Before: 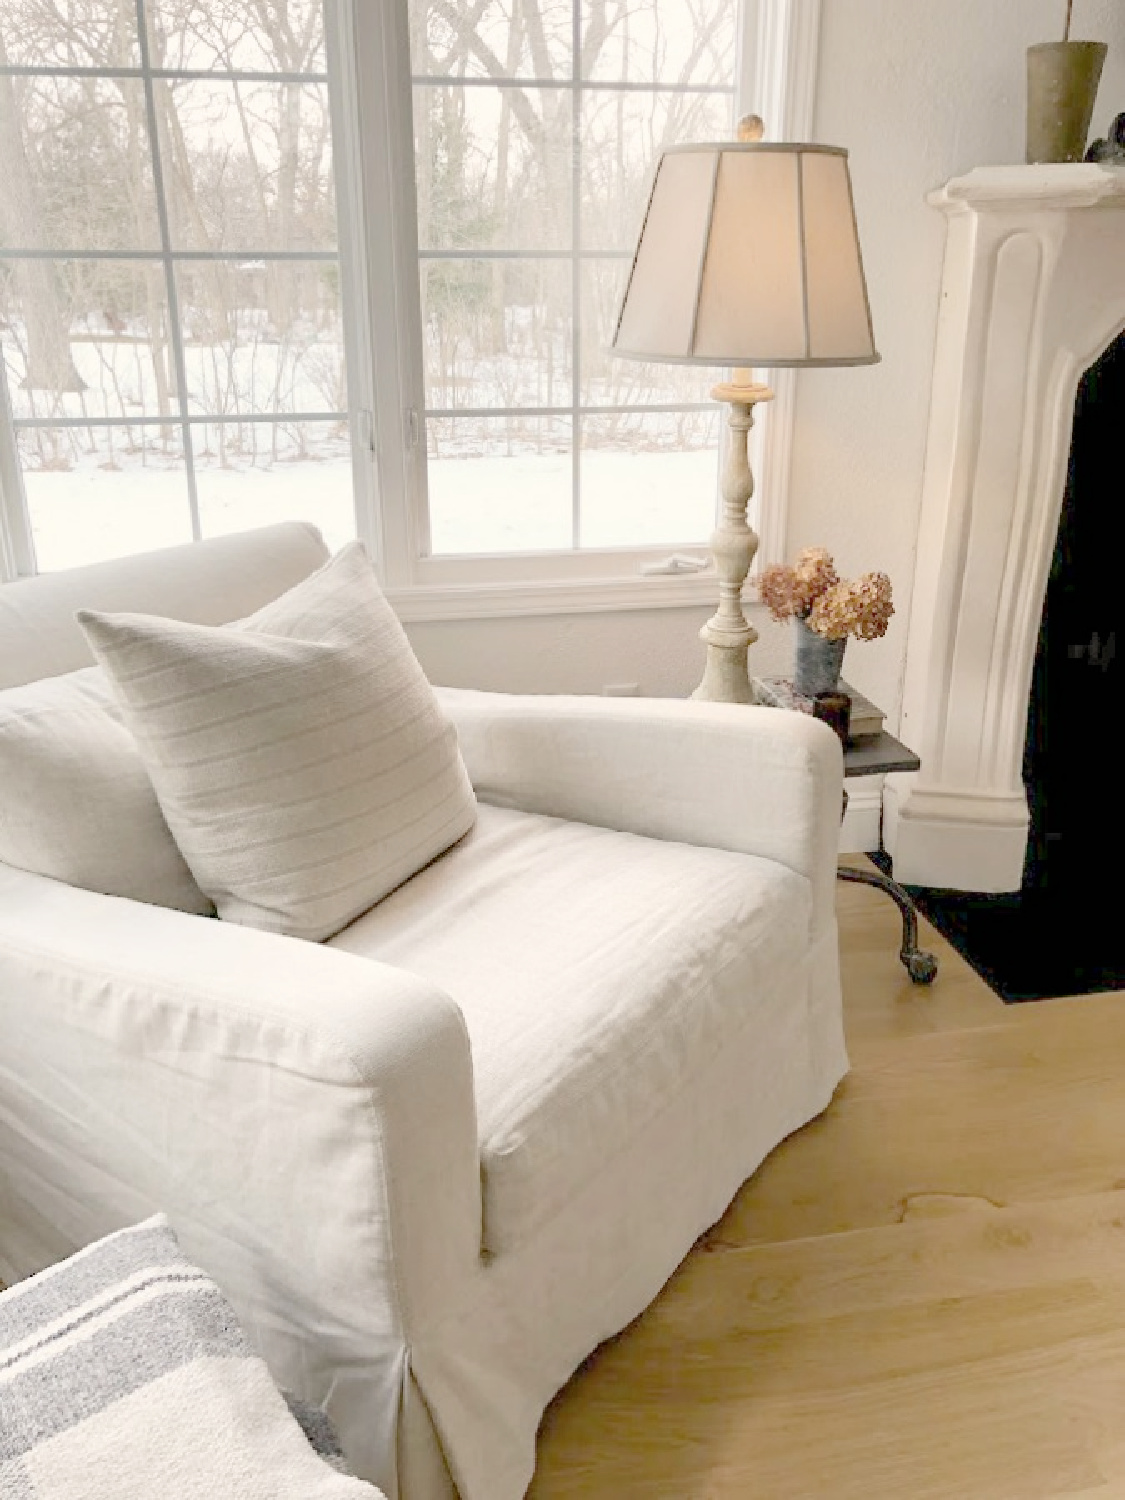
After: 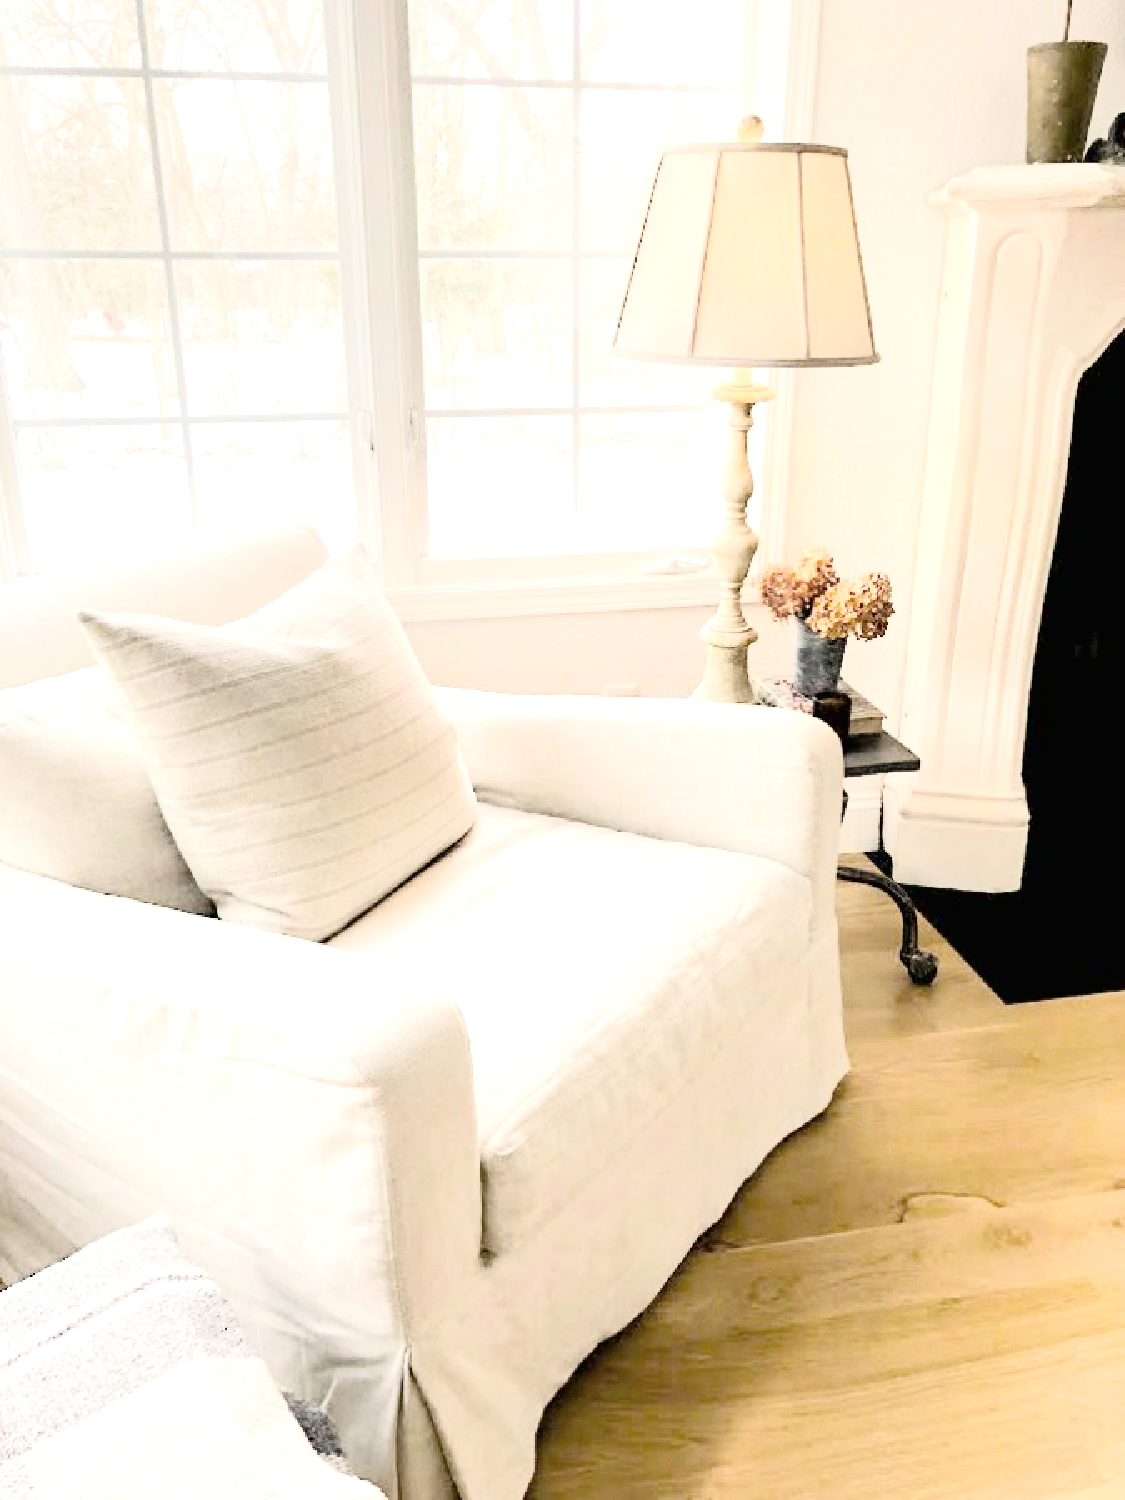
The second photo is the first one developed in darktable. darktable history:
tone curve: curves: ch0 [(0.016, 0.011) (0.084, 0.026) (0.469, 0.508) (0.721, 0.862) (1, 1)], color space Lab, linked channels, preserve colors none
tone equalizer: -8 EV -0.75 EV, -7 EV -0.7 EV, -6 EV -0.6 EV, -5 EV -0.4 EV, -3 EV 0.4 EV, -2 EV 0.6 EV, -1 EV 0.7 EV, +0 EV 0.75 EV, edges refinement/feathering 500, mask exposure compensation -1.57 EV, preserve details no
